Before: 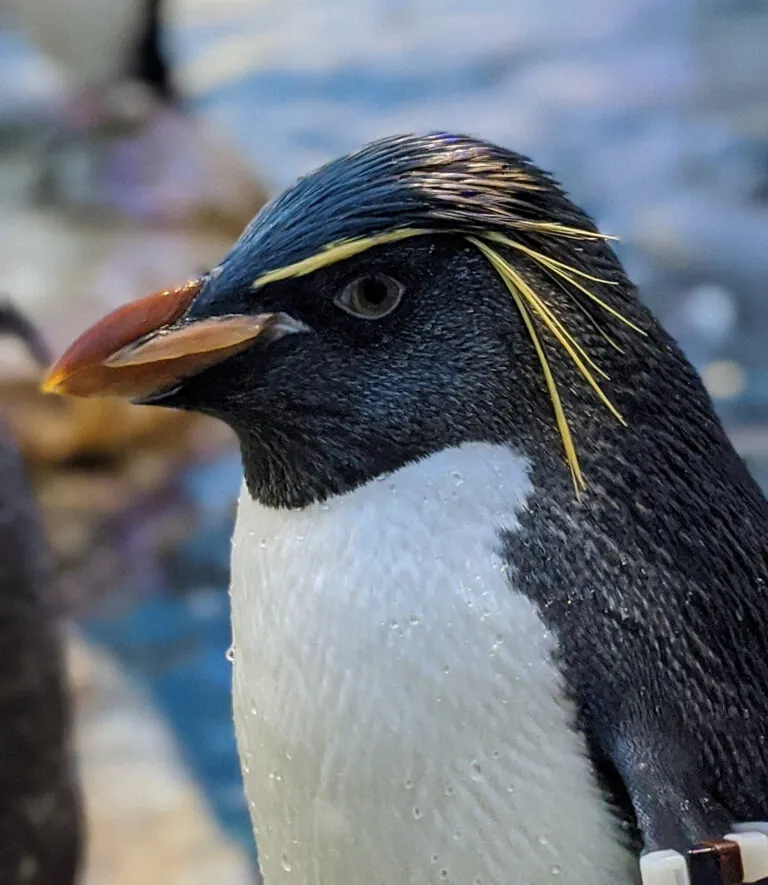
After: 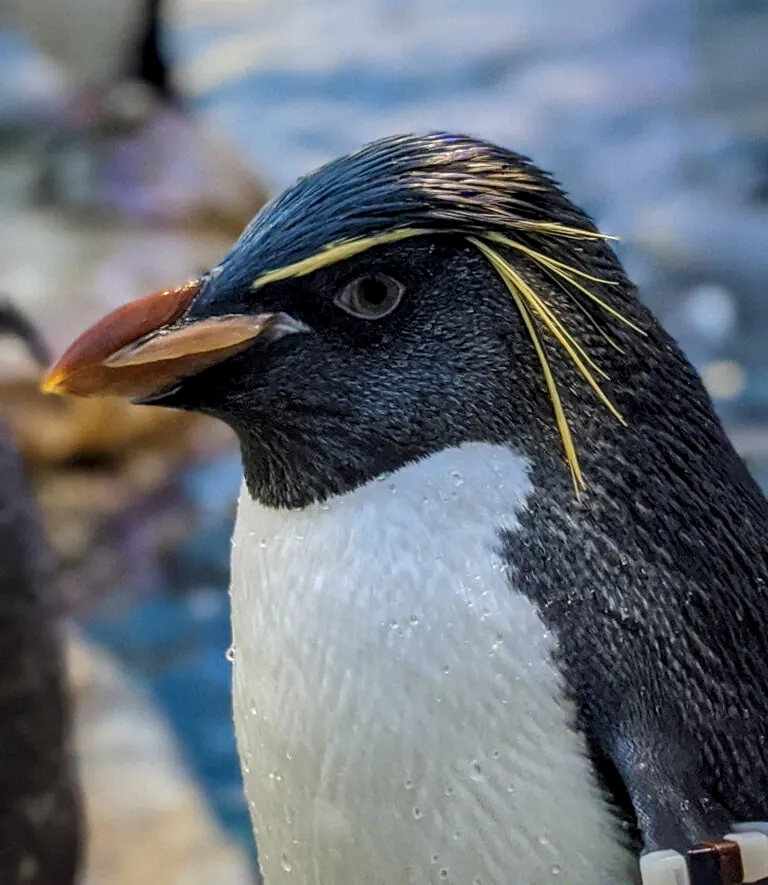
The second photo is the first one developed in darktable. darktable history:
vignetting: brightness -0.247, saturation 0.145, automatic ratio true
local contrast: on, module defaults
